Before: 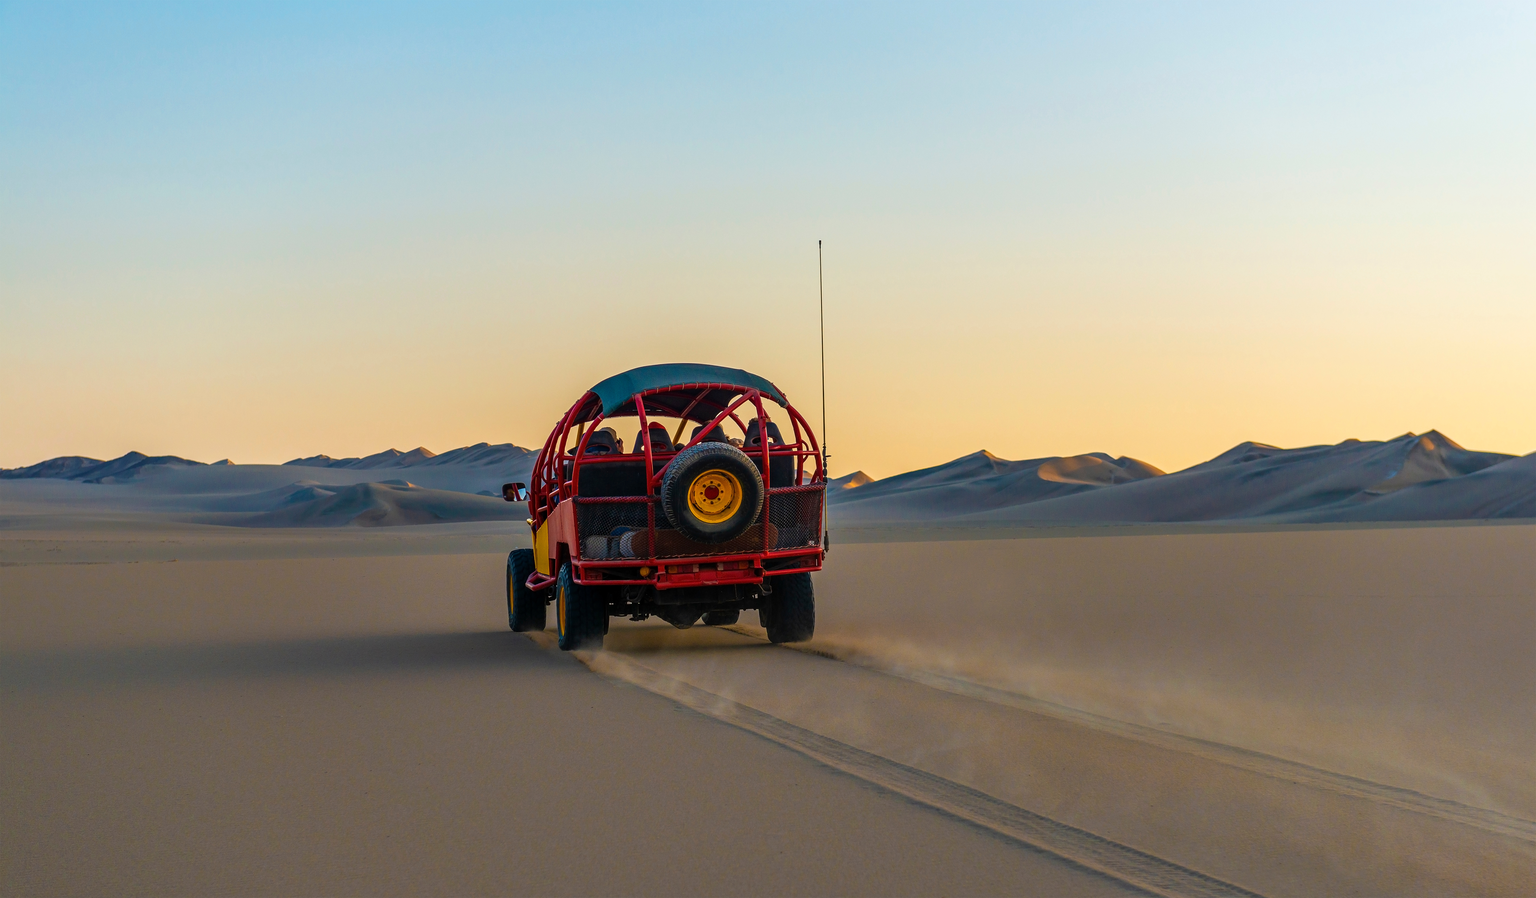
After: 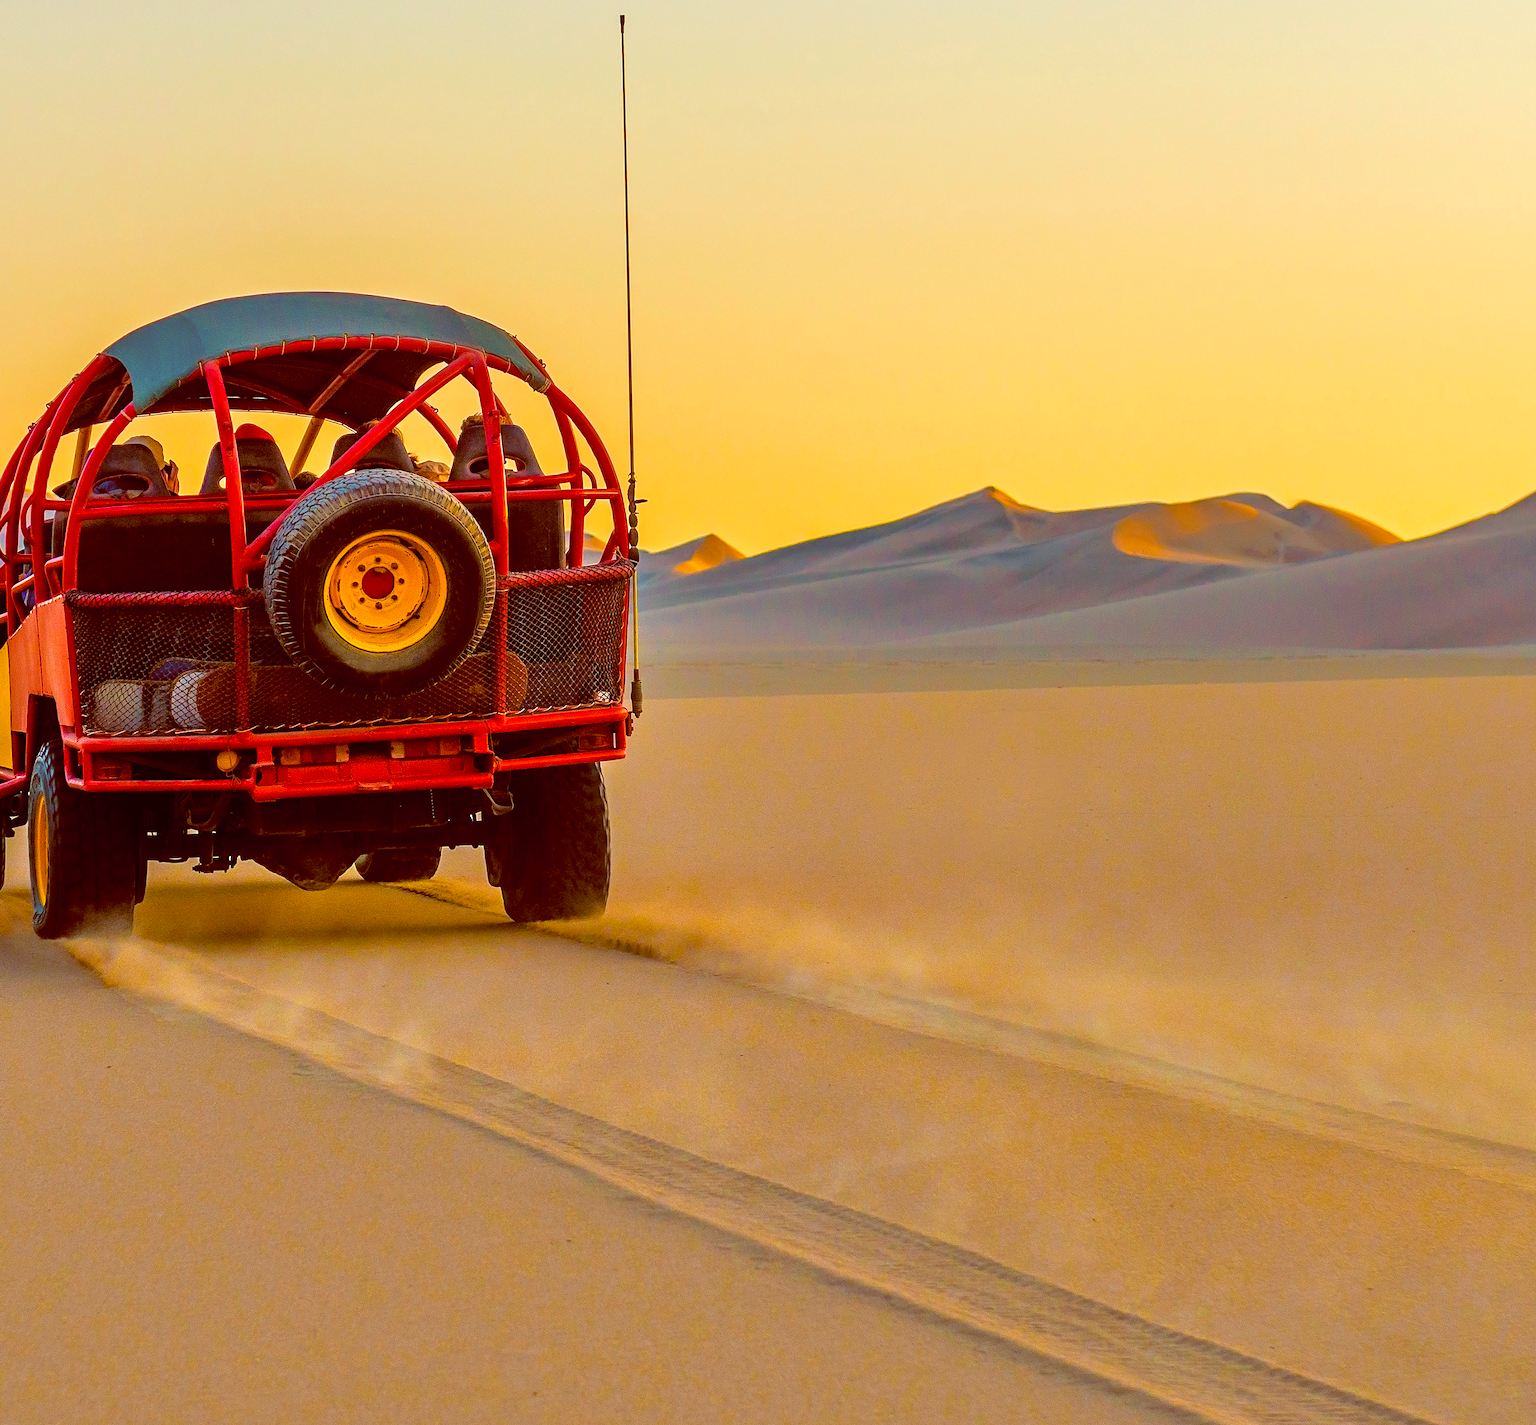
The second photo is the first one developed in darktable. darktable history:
crop: left 35.418%, top 26.038%, right 20.193%, bottom 3.452%
tone equalizer: -7 EV 0.161 EV, -6 EV 0.635 EV, -5 EV 1.13 EV, -4 EV 1.34 EV, -3 EV 1.15 EV, -2 EV 0.6 EV, -1 EV 0.146 EV, mask exposure compensation -0.512 EV
color balance rgb: power › luminance 9.943%, power › chroma 2.821%, power › hue 59.61°, global offset › chroma 0.403%, global offset › hue 32.38°, perceptual saturation grading › global saturation 18.113%, global vibrance 9.571%
